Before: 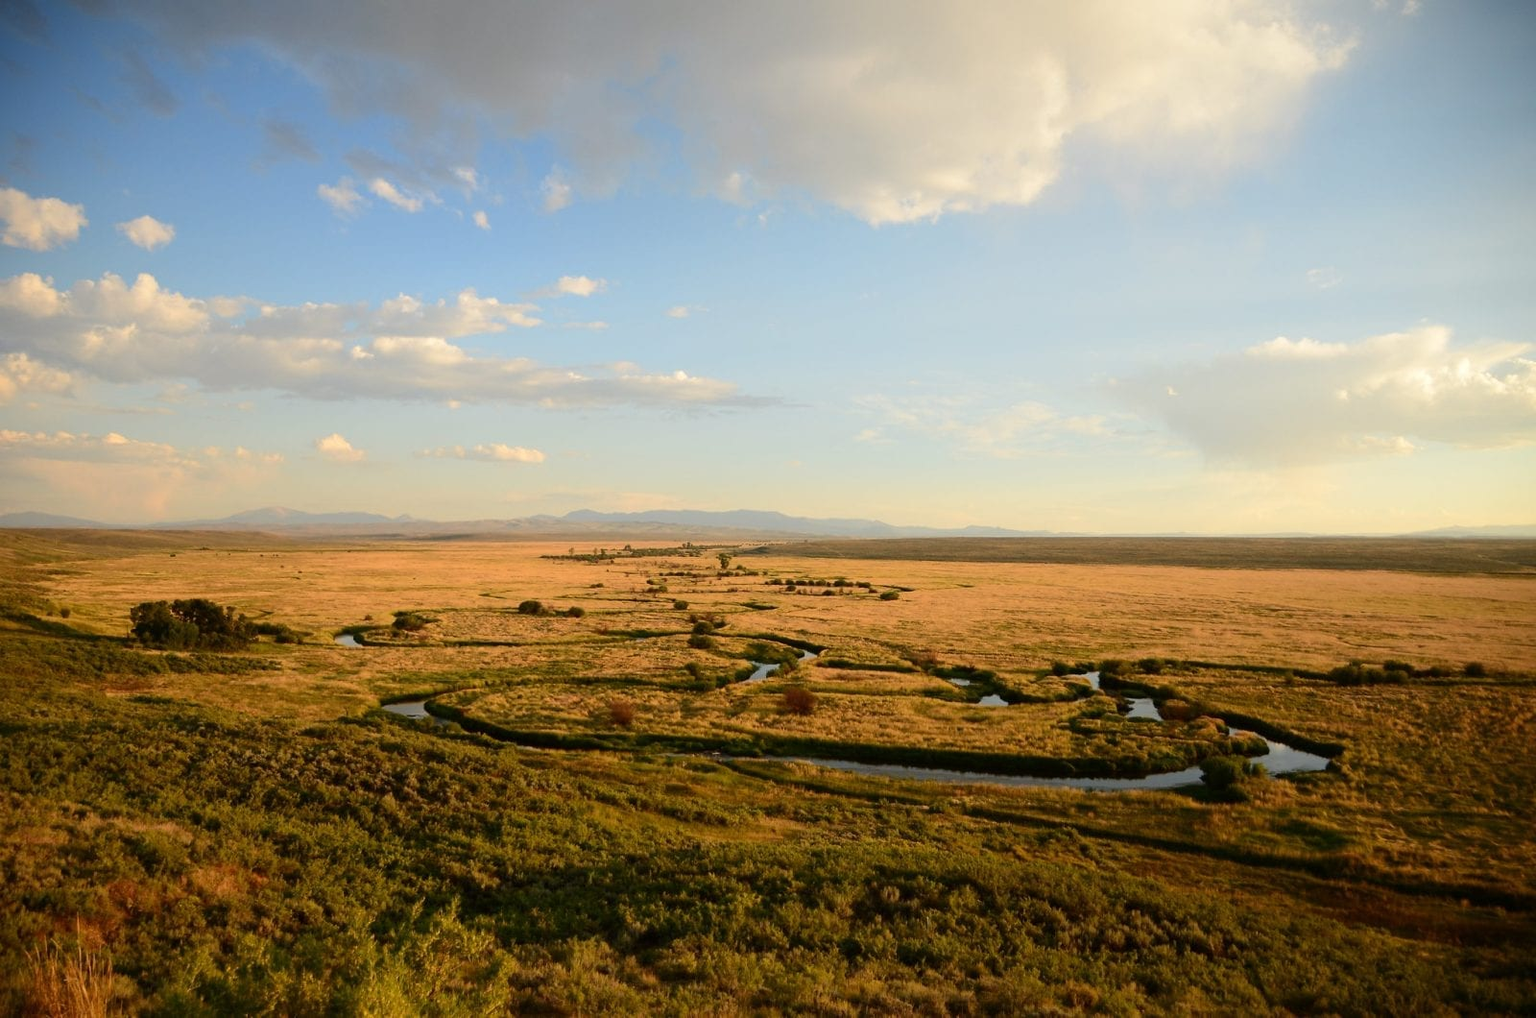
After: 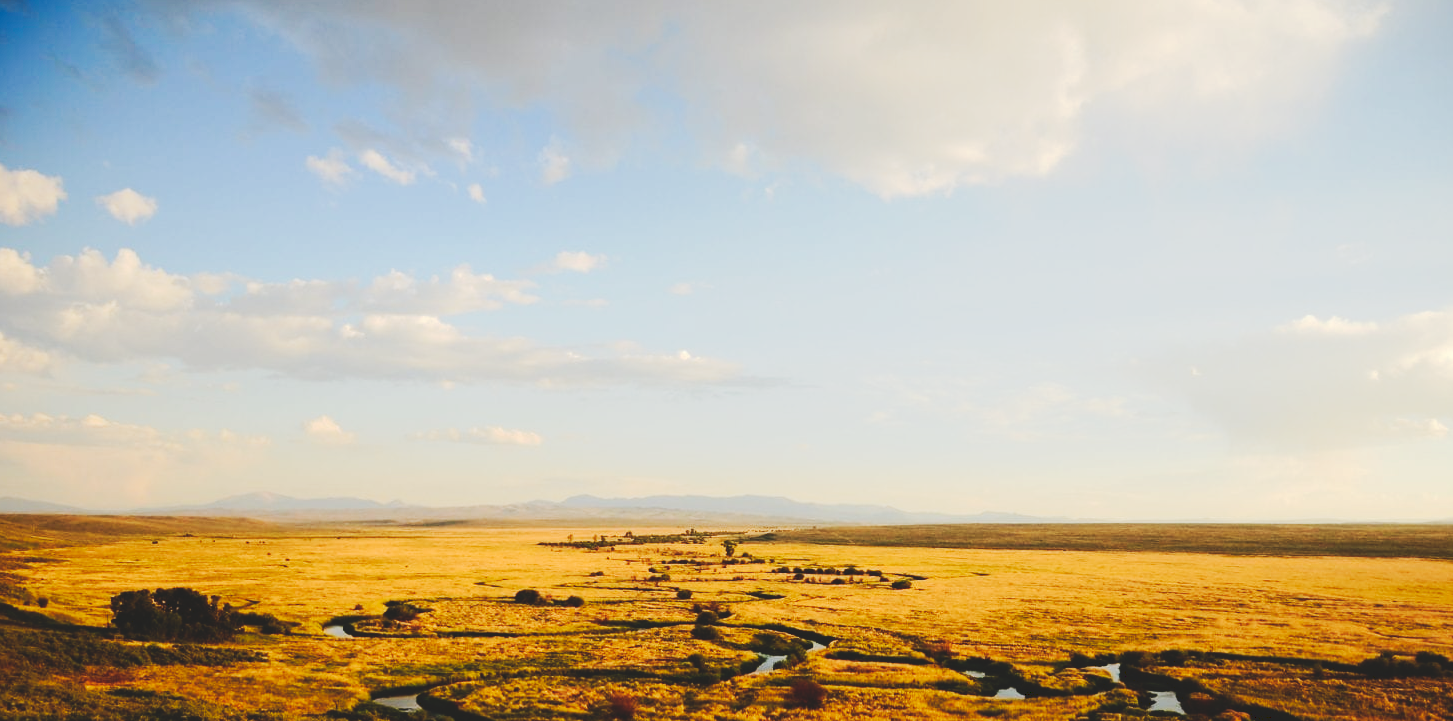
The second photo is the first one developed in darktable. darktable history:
crop: left 1.598%, top 3.41%, right 7.556%, bottom 28.483%
tone curve: curves: ch0 [(0, 0) (0.003, 0.13) (0.011, 0.13) (0.025, 0.134) (0.044, 0.136) (0.069, 0.139) (0.1, 0.144) (0.136, 0.151) (0.177, 0.171) (0.224, 0.2) (0.277, 0.247) (0.335, 0.318) (0.399, 0.412) (0.468, 0.536) (0.543, 0.659) (0.623, 0.746) (0.709, 0.812) (0.801, 0.871) (0.898, 0.915) (1, 1)], preserve colors none
